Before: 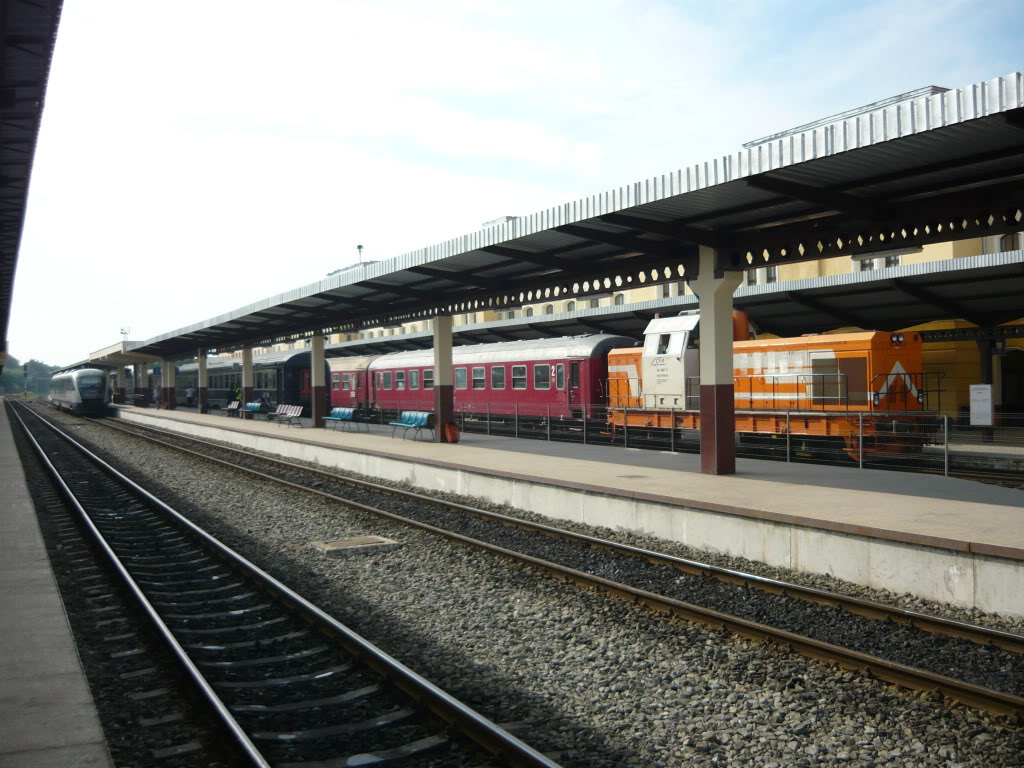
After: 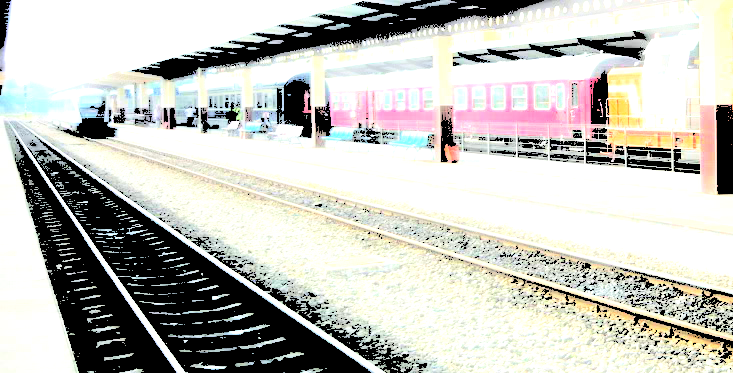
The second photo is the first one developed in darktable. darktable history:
levels: levels [0.246, 0.256, 0.506]
tone equalizer: mask exposure compensation -0.51 EV
crop: top 36.558%, right 28.338%, bottom 14.847%
haze removal: strength -0.106, compatibility mode true, adaptive false
exposure: black level correction 0, exposure 0.684 EV, compensate exposure bias true, compensate highlight preservation false
